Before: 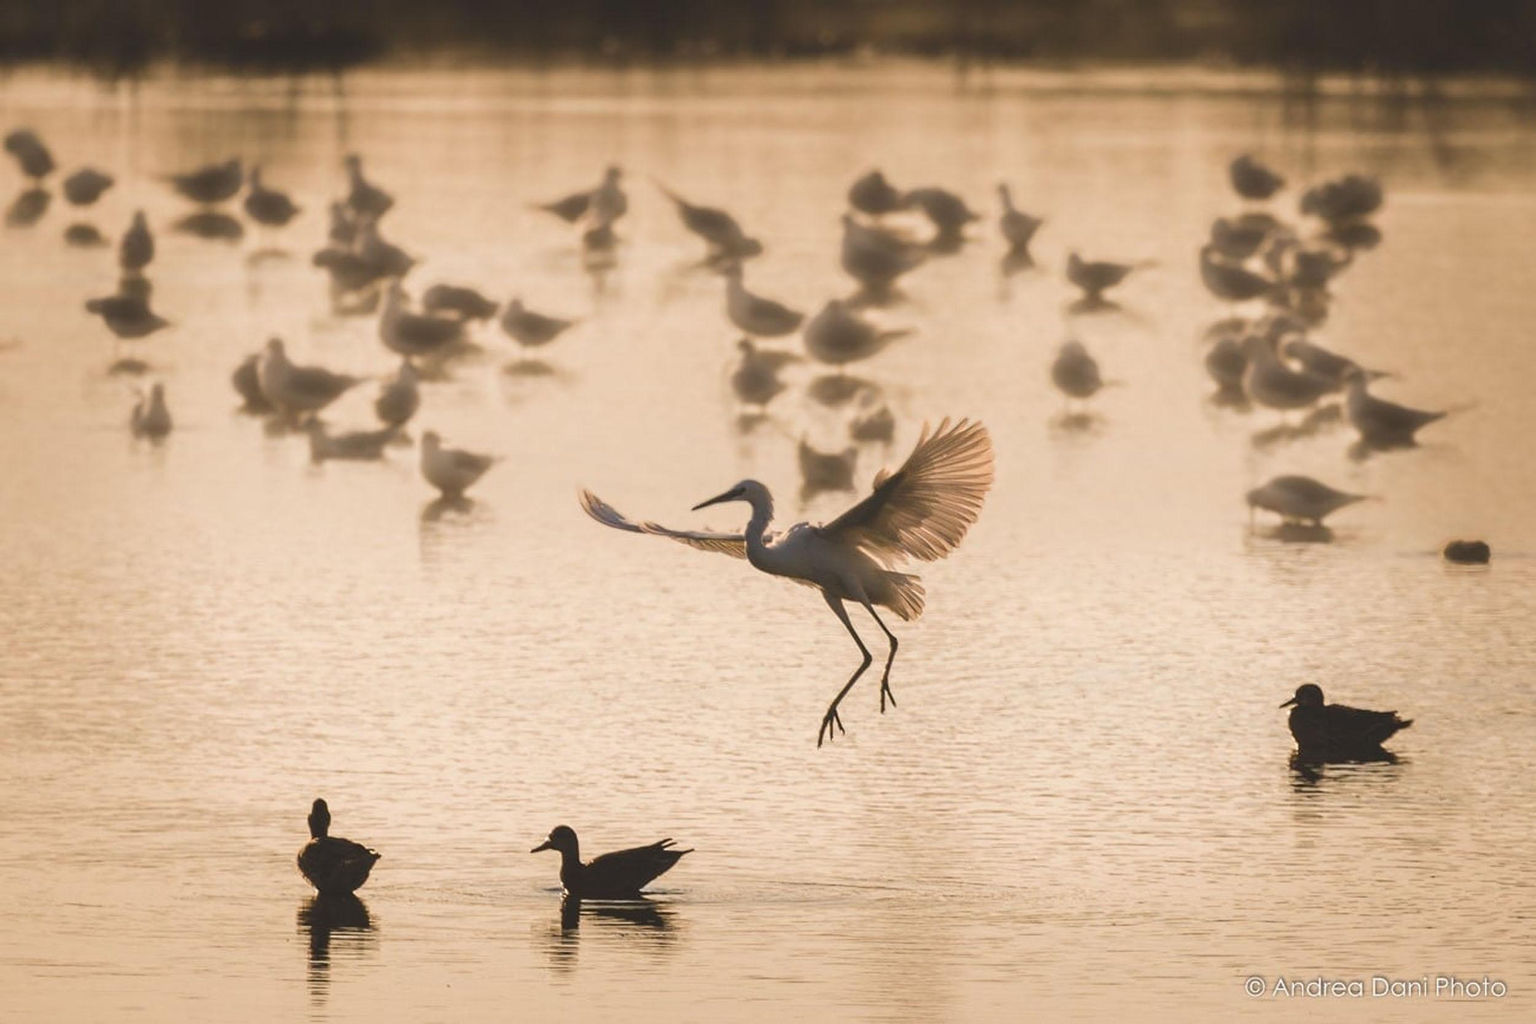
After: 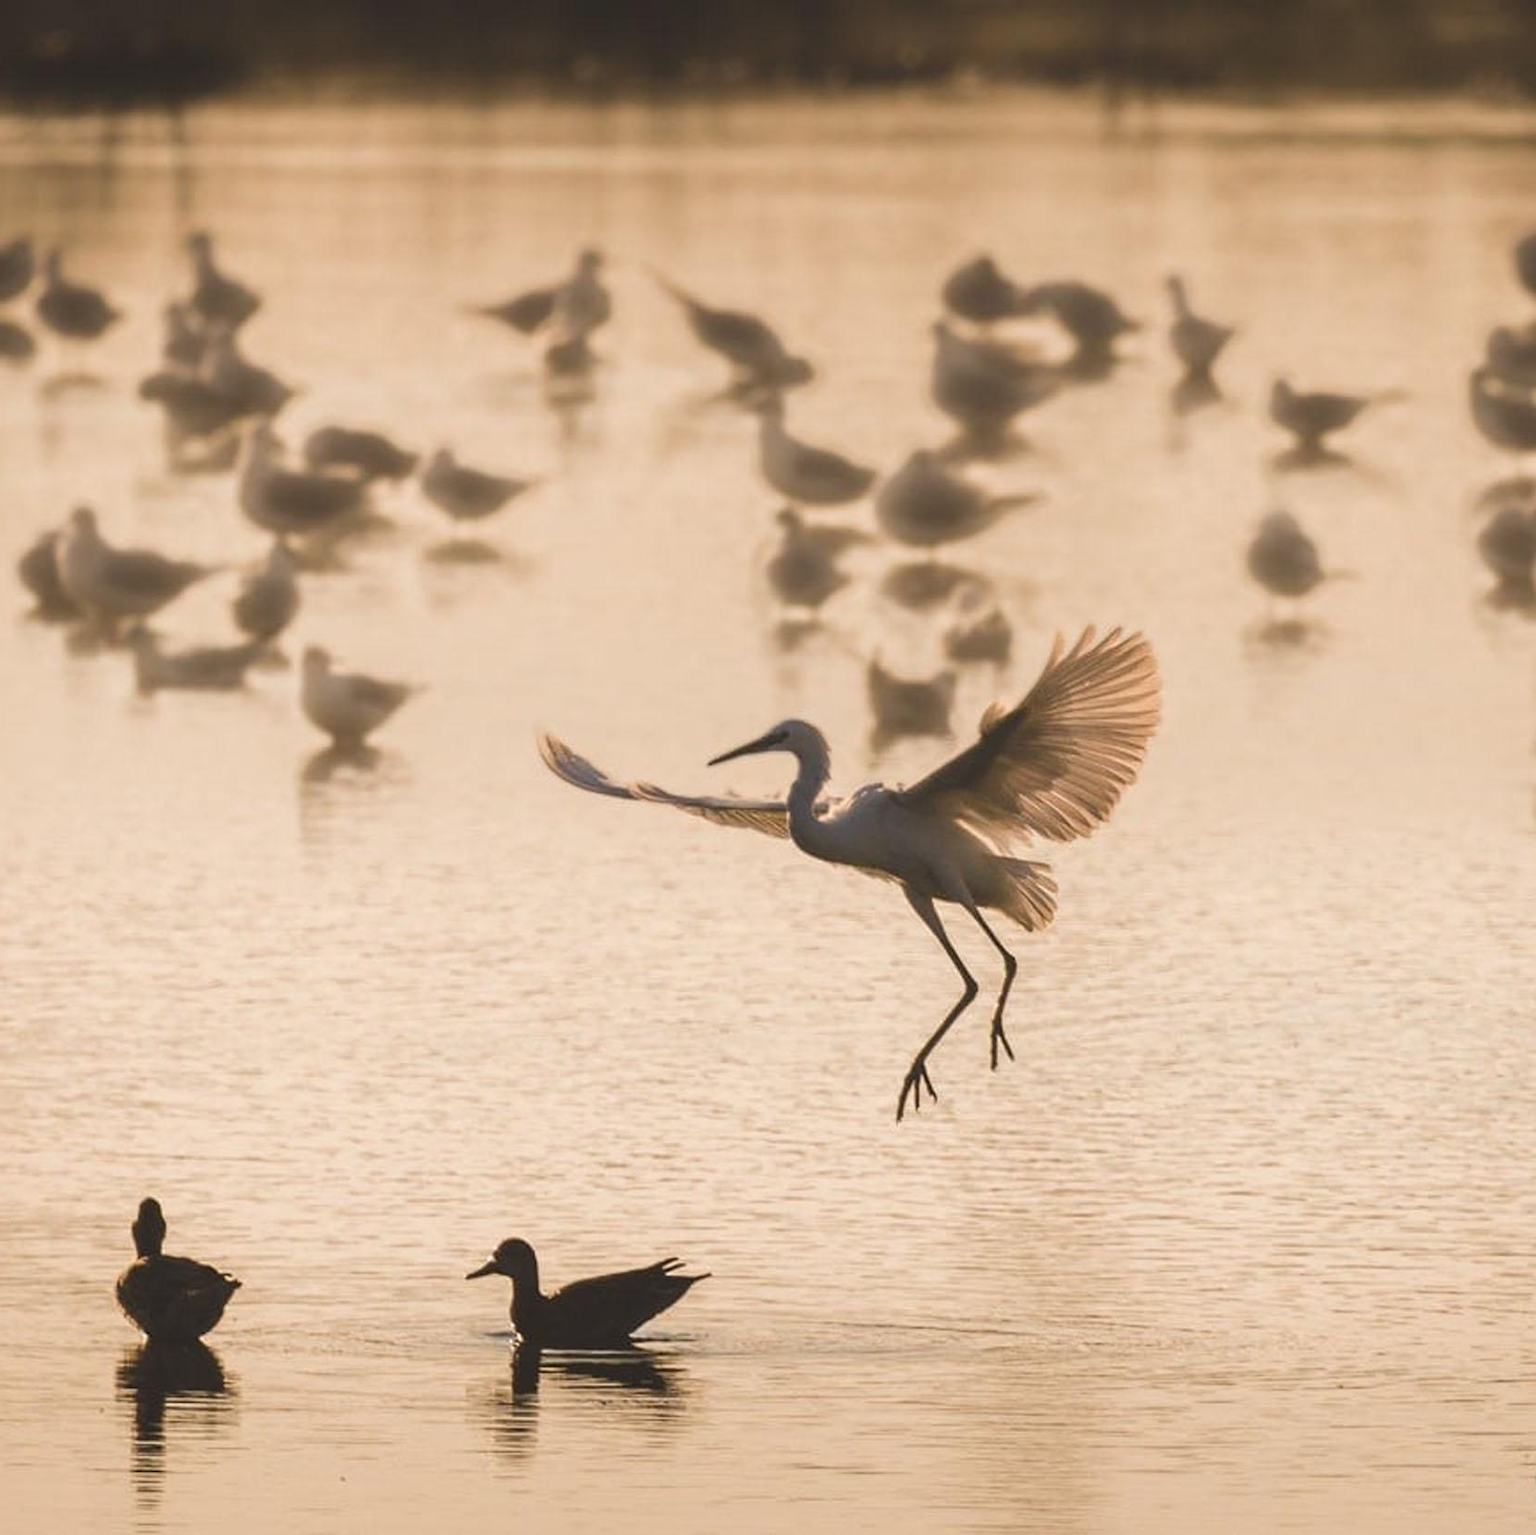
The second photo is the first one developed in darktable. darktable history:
crop and rotate: left 14.346%, right 18.963%
